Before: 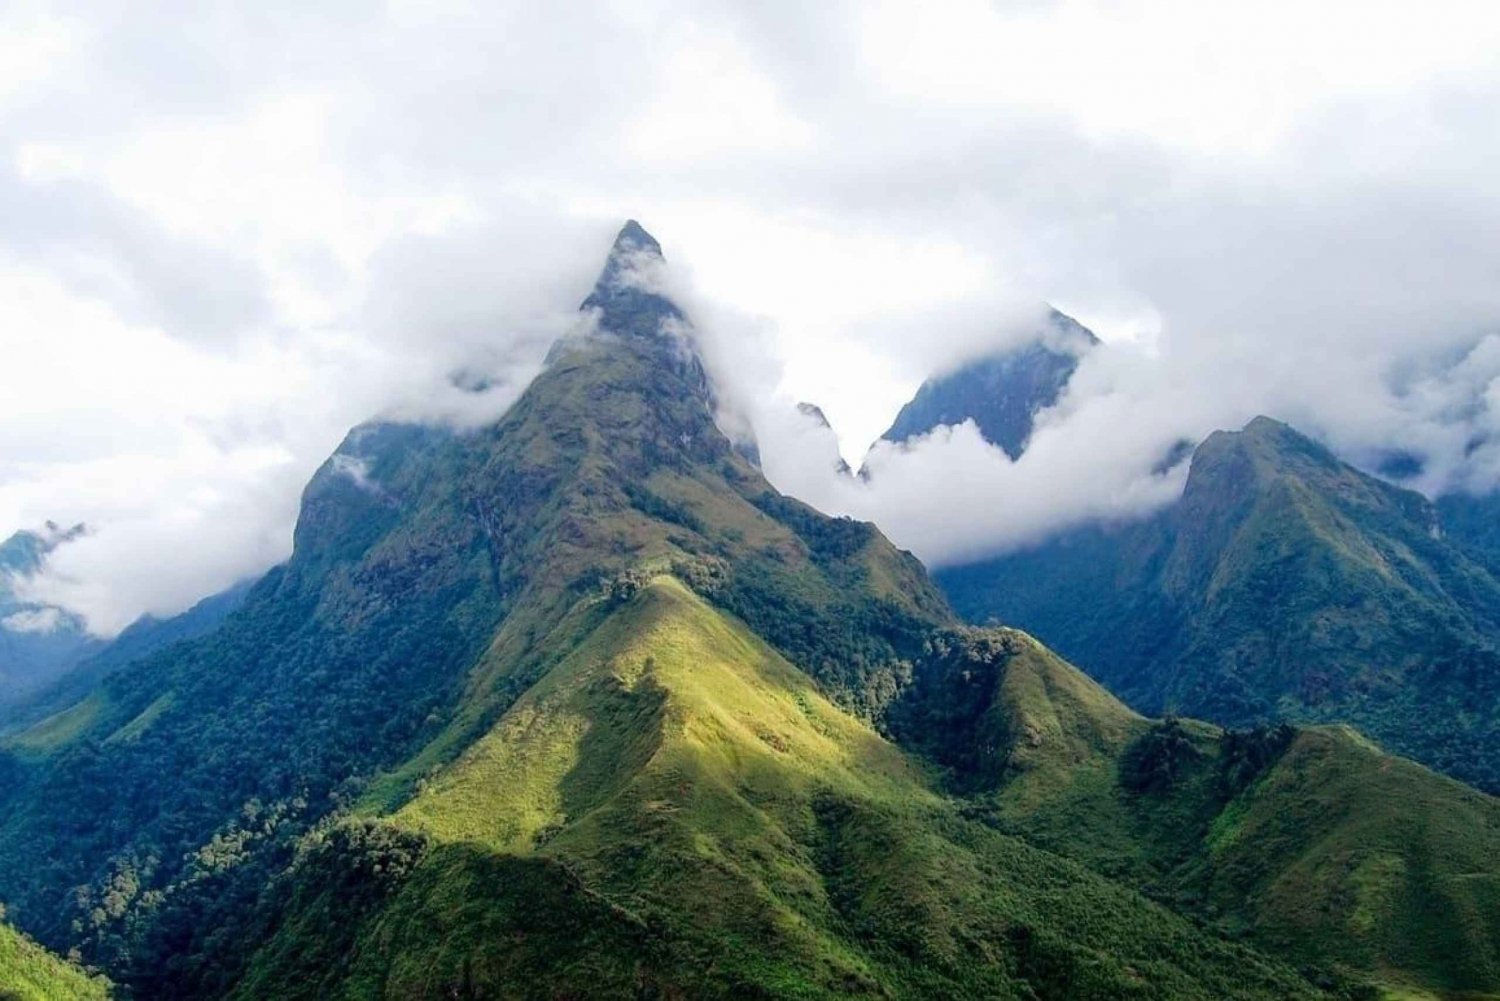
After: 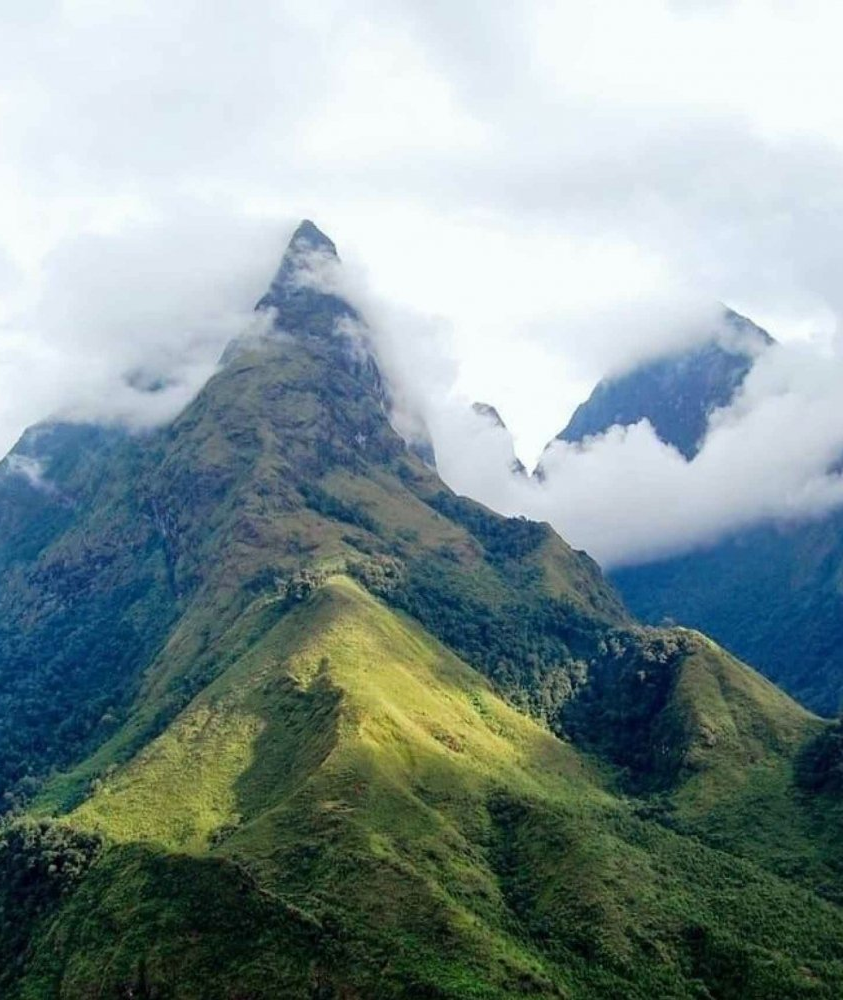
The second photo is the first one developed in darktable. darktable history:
crop: left 21.674%, right 22.086%
white balance: red 0.978, blue 0.999
